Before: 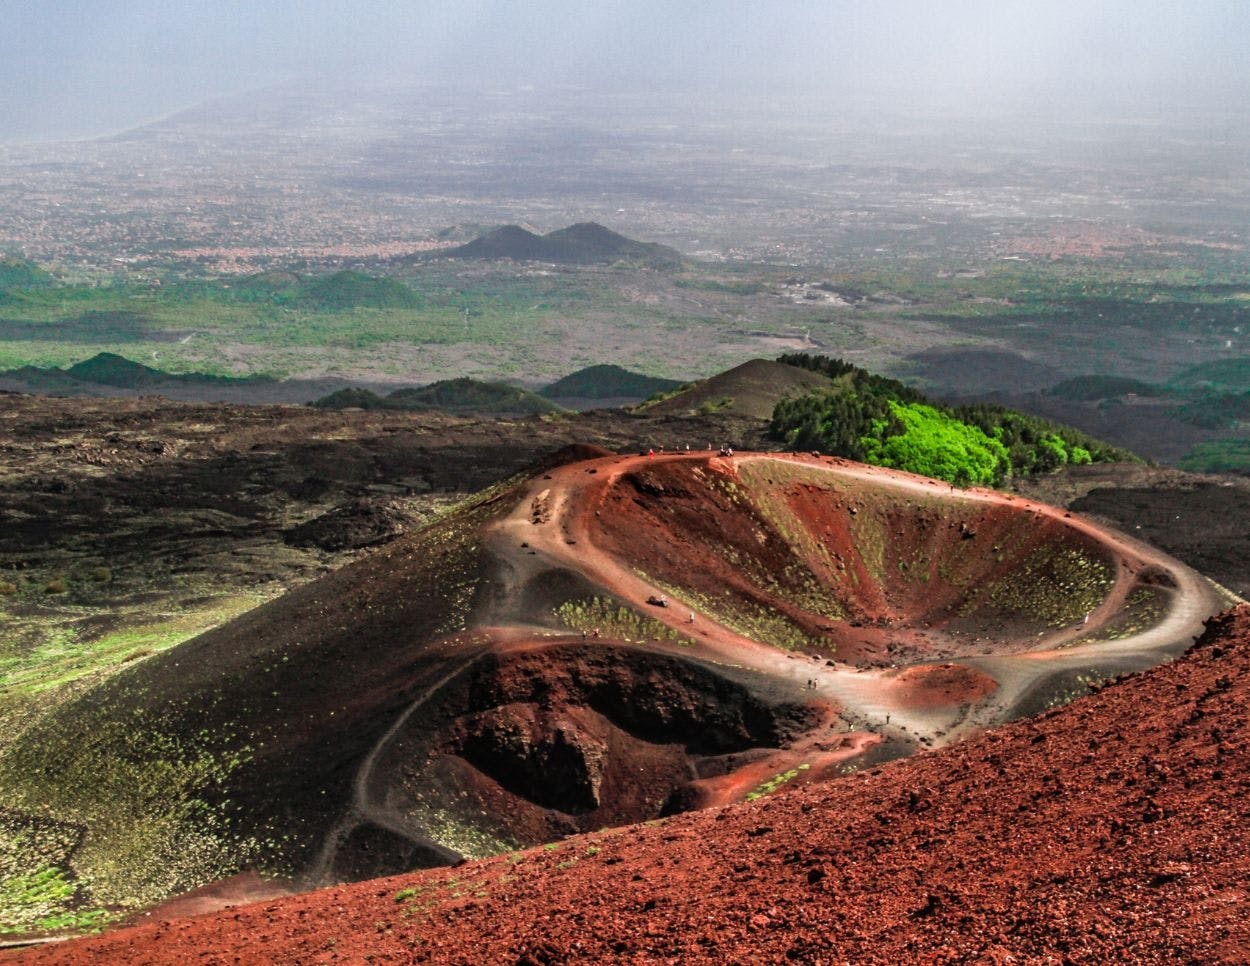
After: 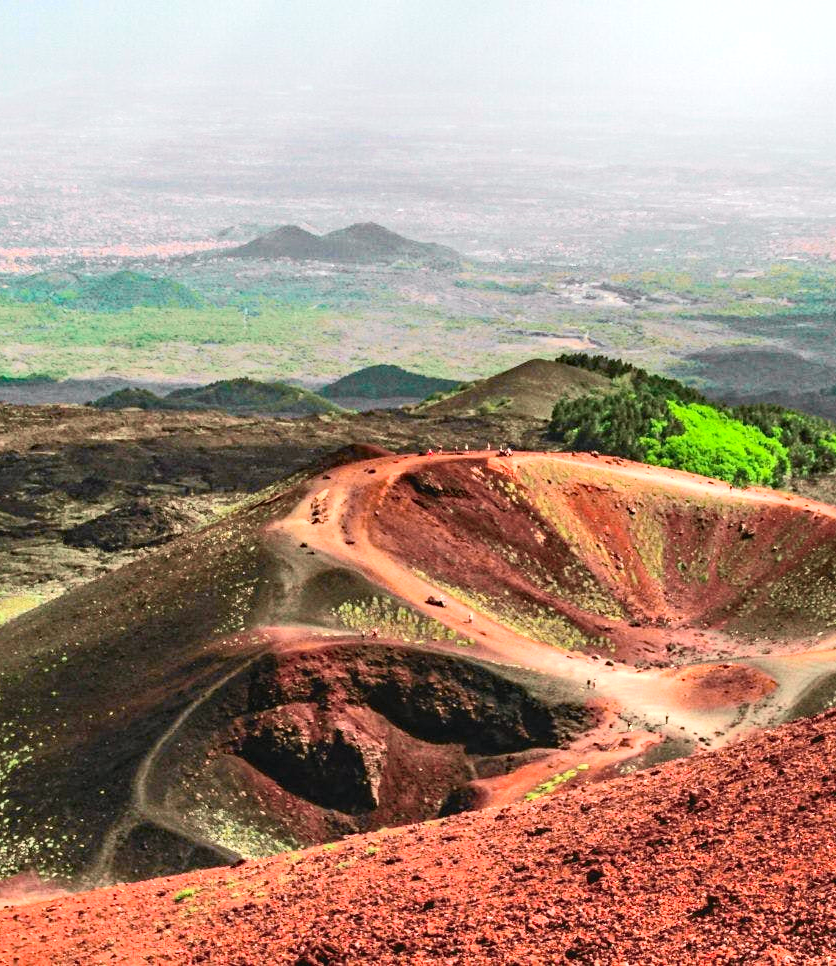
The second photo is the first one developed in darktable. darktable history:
crop and rotate: left 17.706%, right 15.348%
tone curve: curves: ch0 [(0, 0.026) (0.181, 0.223) (0.405, 0.46) (0.456, 0.528) (0.634, 0.728) (0.877, 0.89) (0.984, 0.935)]; ch1 [(0, 0) (0.443, 0.43) (0.492, 0.488) (0.566, 0.579) (0.595, 0.625) (0.65, 0.657) (0.696, 0.725) (1, 1)]; ch2 [(0, 0) (0.33, 0.301) (0.421, 0.443) (0.447, 0.489) (0.495, 0.494) (0.537, 0.57) (0.586, 0.591) (0.663, 0.686) (1, 1)], color space Lab, independent channels, preserve colors none
exposure: black level correction 0, exposure 0.898 EV, compensate highlight preservation false
haze removal: adaptive false
